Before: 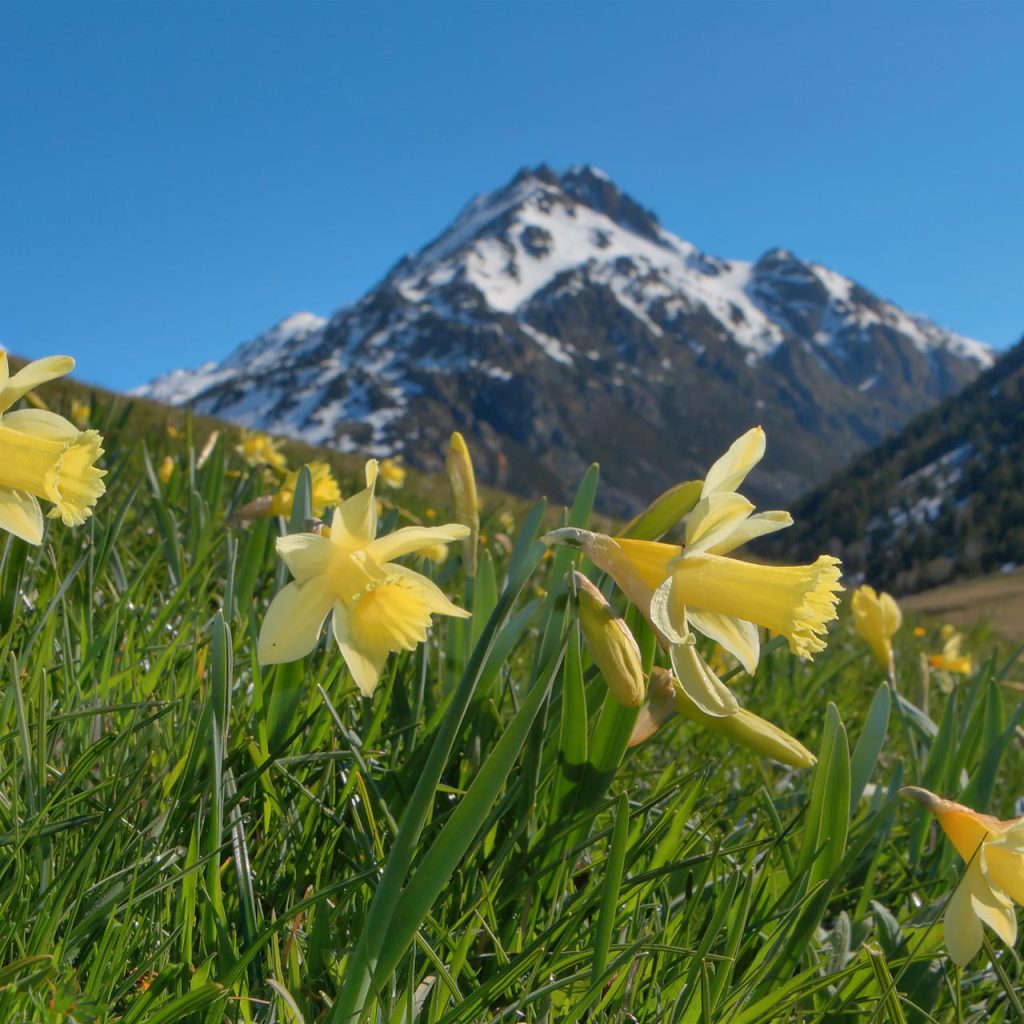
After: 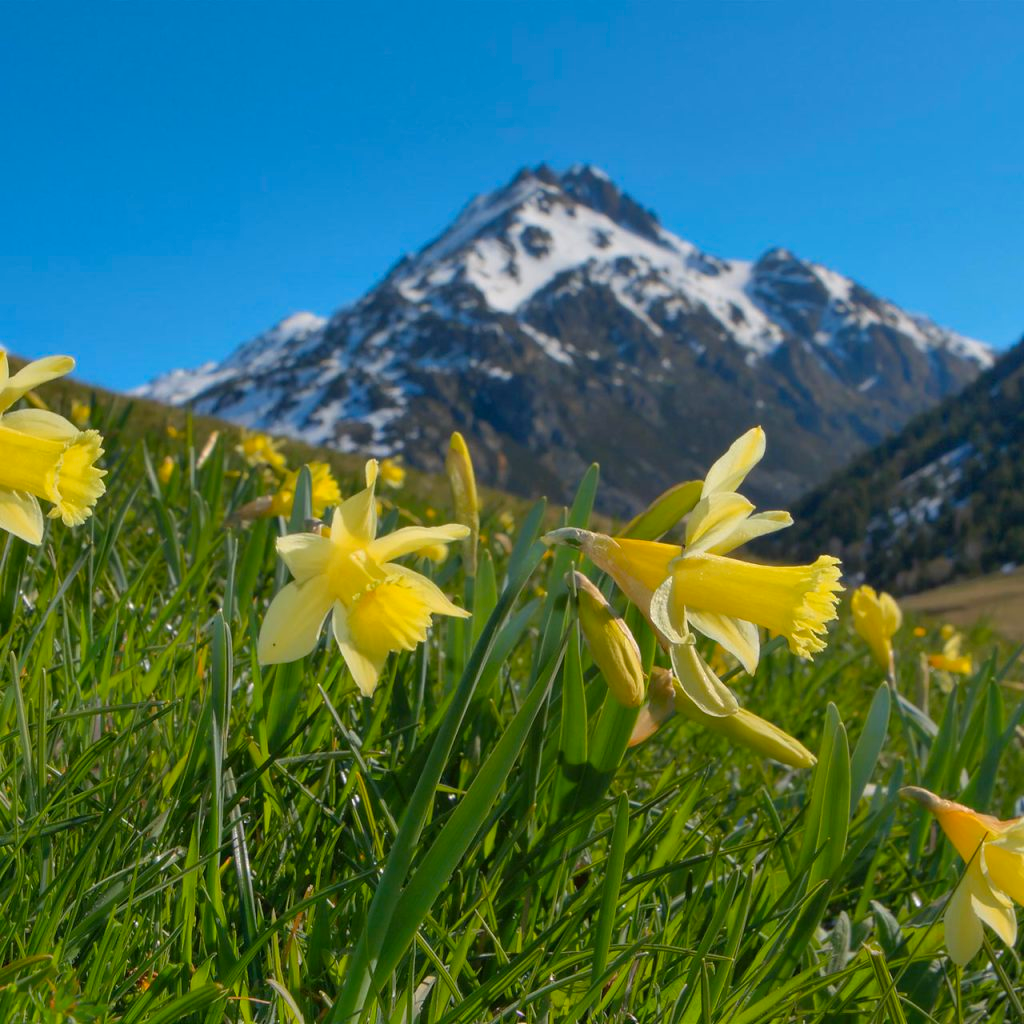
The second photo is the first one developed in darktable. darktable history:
color balance rgb: linear chroma grading › global chroma 14.664%, perceptual saturation grading › global saturation 0.93%, global vibrance 11.171%
